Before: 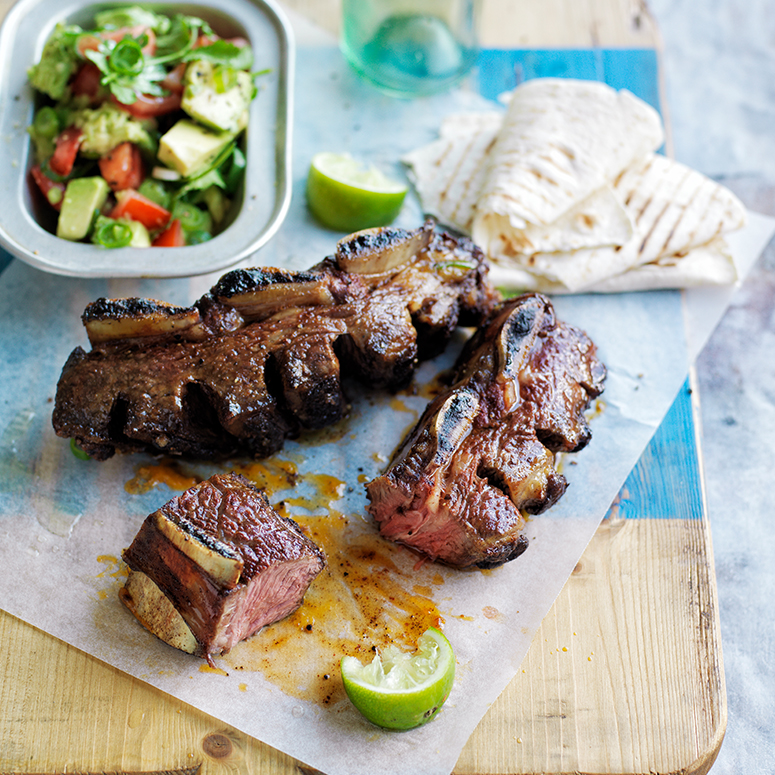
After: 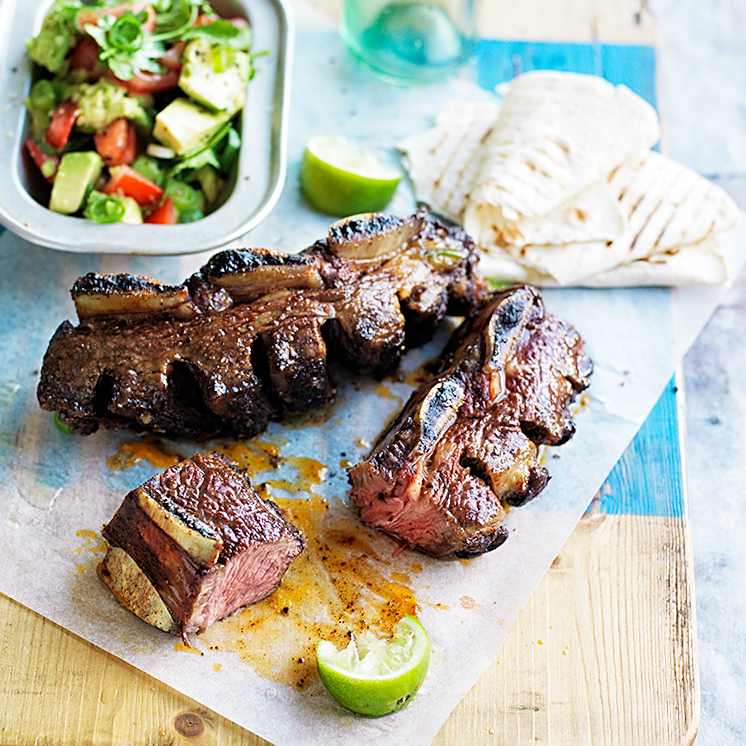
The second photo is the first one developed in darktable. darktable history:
sharpen: on, module defaults
crop and rotate: angle -2.26°
base curve: curves: ch0 [(0, 0) (0.666, 0.806) (1, 1)], preserve colors none
